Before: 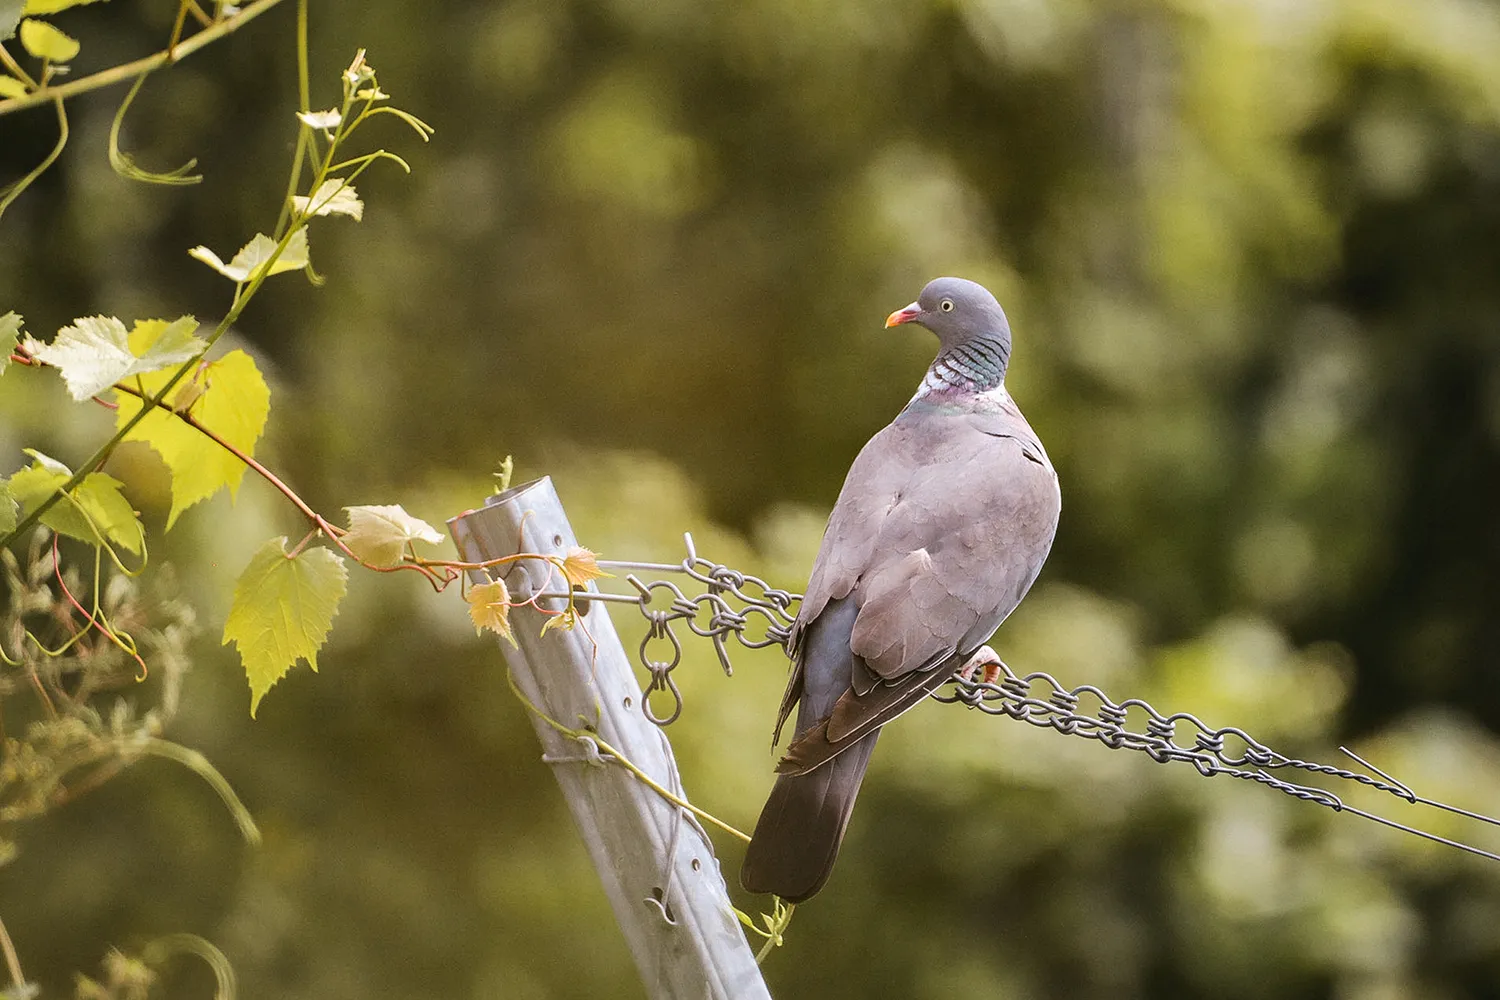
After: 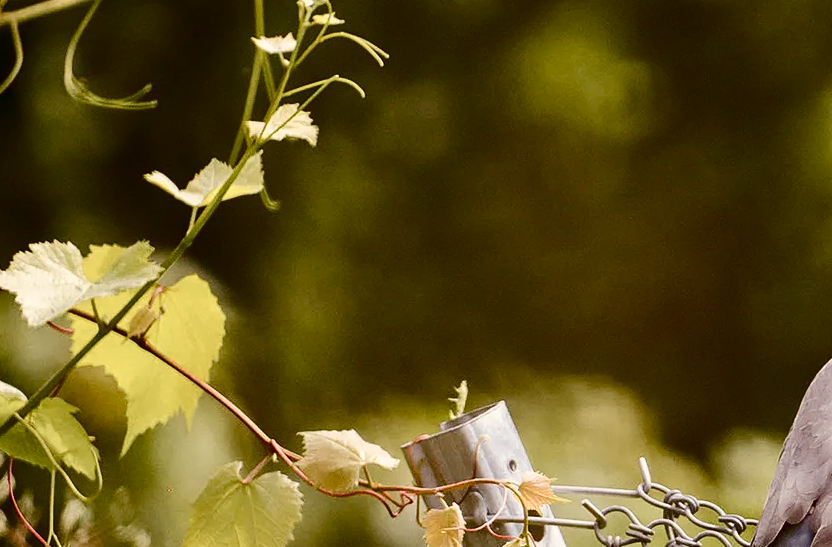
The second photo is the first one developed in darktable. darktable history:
crop and rotate: left 3.053%, top 7.592%, right 41.417%, bottom 37.613%
contrast brightness saturation: contrast 0.192, brightness -0.22, saturation 0.114
color balance rgb: highlights gain › chroma 3.081%, highlights gain › hue 76.7°, perceptual saturation grading › global saturation 0.082%, perceptual saturation grading › highlights -33.358%, perceptual saturation grading › mid-tones 14.969%, perceptual saturation grading › shadows 47.231%, global vibrance 7.958%
